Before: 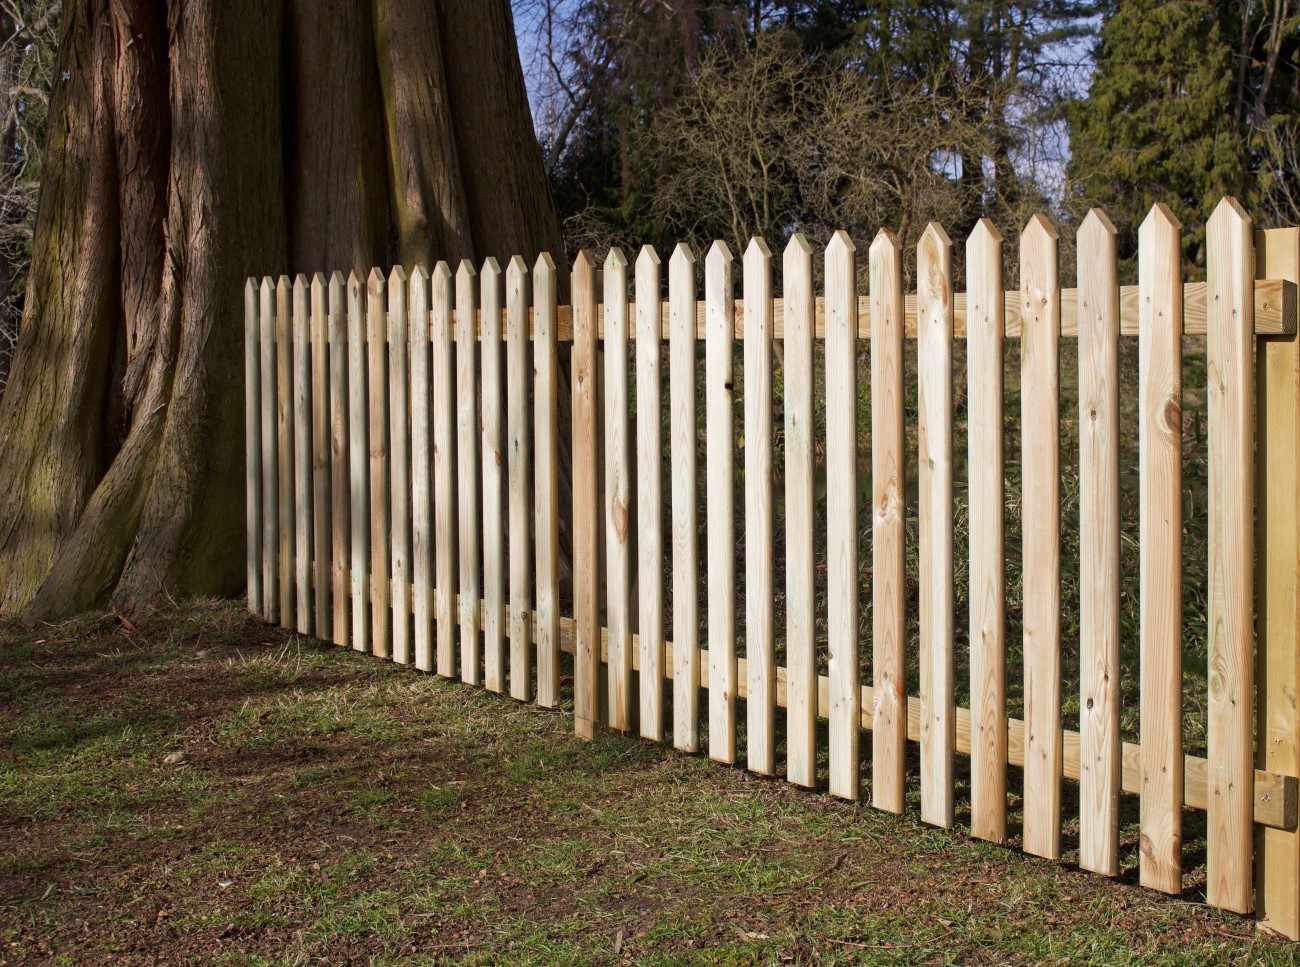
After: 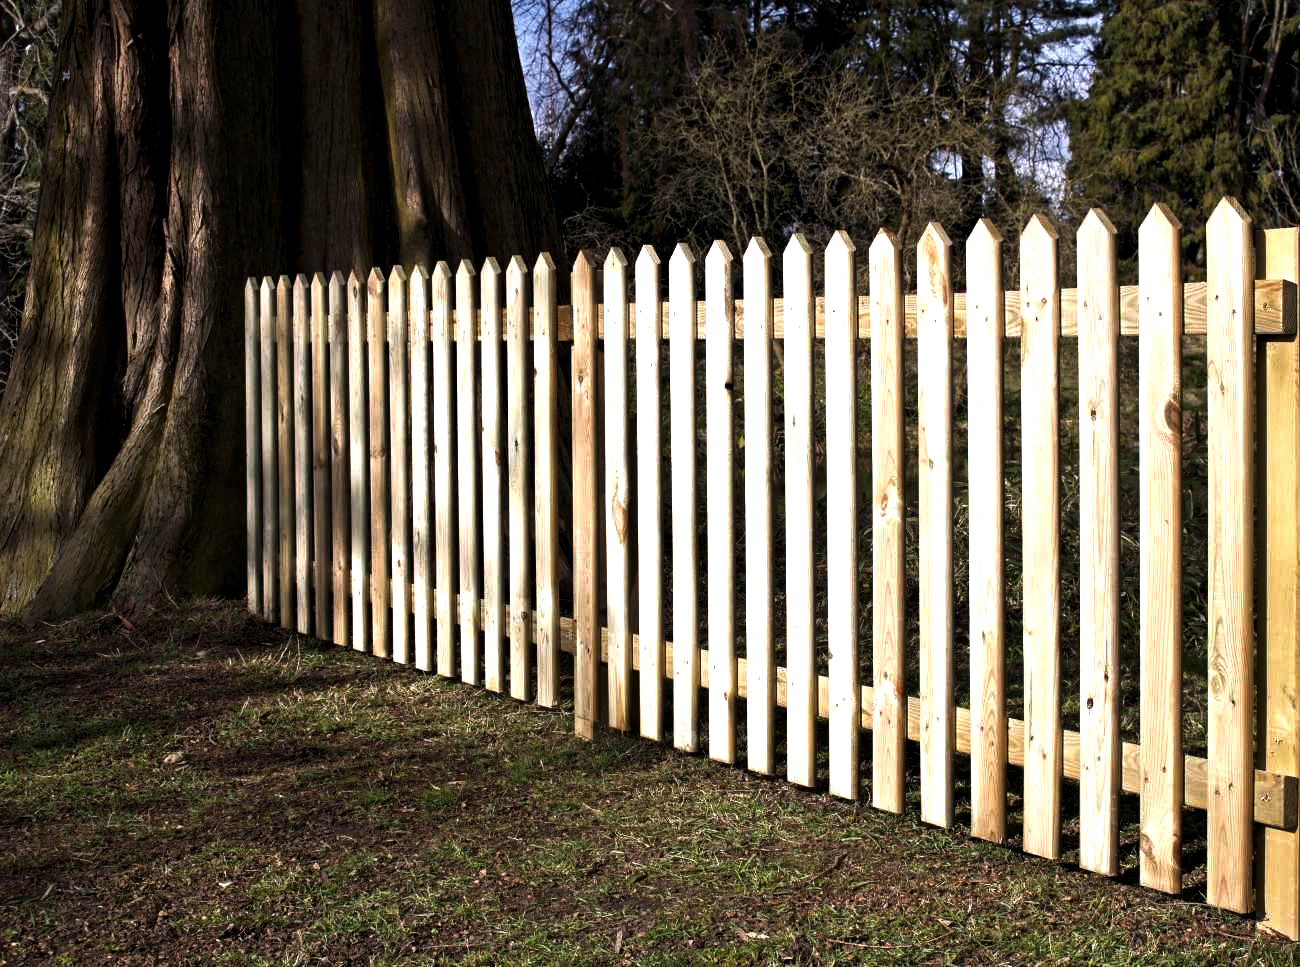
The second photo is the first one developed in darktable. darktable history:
haze removal: strength 0.12, distance 0.25, compatibility mode true, adaptive false
levels: levels [0.044, 0.475, 0.791]
